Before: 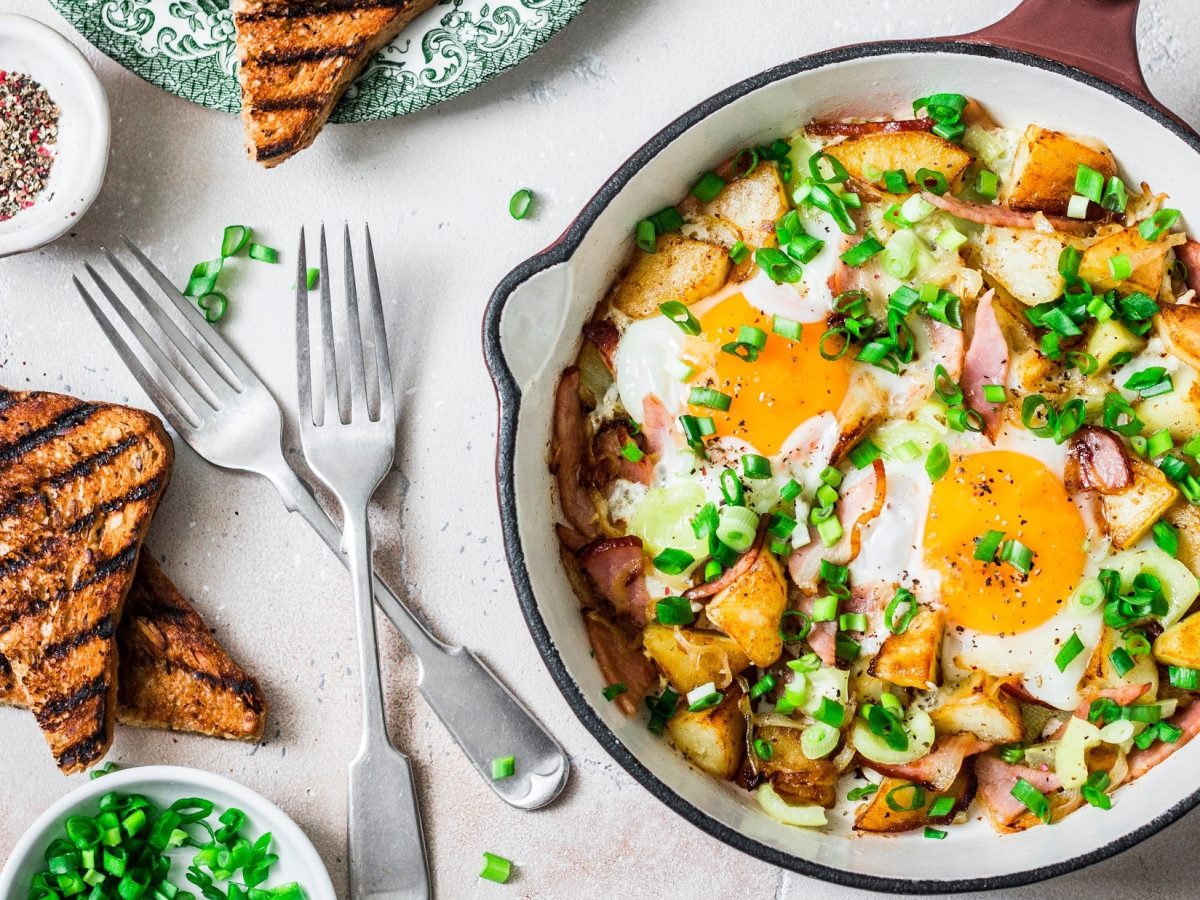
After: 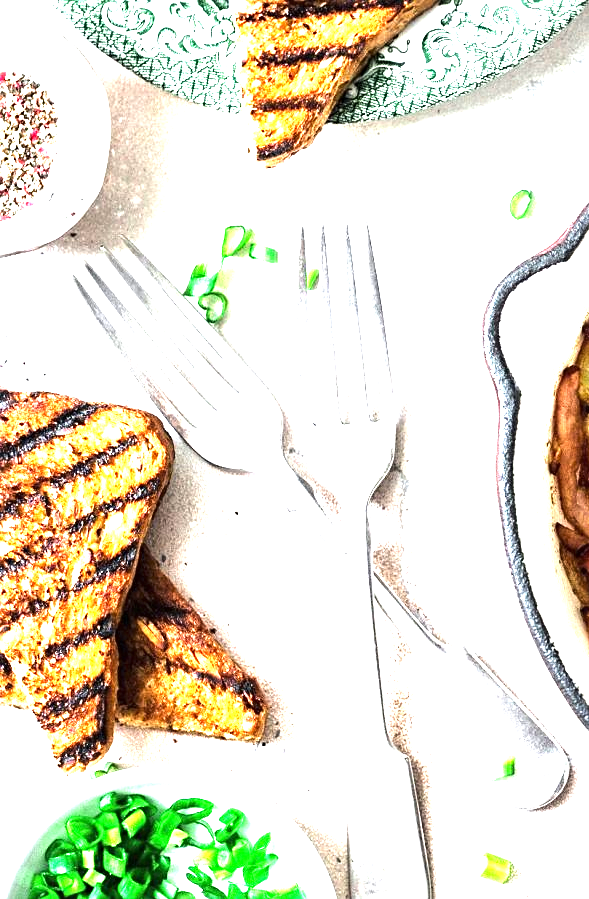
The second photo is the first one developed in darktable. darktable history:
exposure: black level correction 0, exposure 1.741 EV, compensate exposure bias true, compensate highlight preservation false
tone equalizer: -8 EV -0.75 EV, -7 EV -0.7 EV, -6 EV -0.6 EV, -5 EV -0.4 EV, -3 EV 0.4 EV, -2 EV 0.6 EV, -1 EV 0.7 EV, +0 EV 0.75 EV, edges refinement/feathering 500, mask exposure compensation -1.57 EV, preserve details no
crop and rotate: left 0%, top 0%, right 50.845%
sharpen: amount 0.2
